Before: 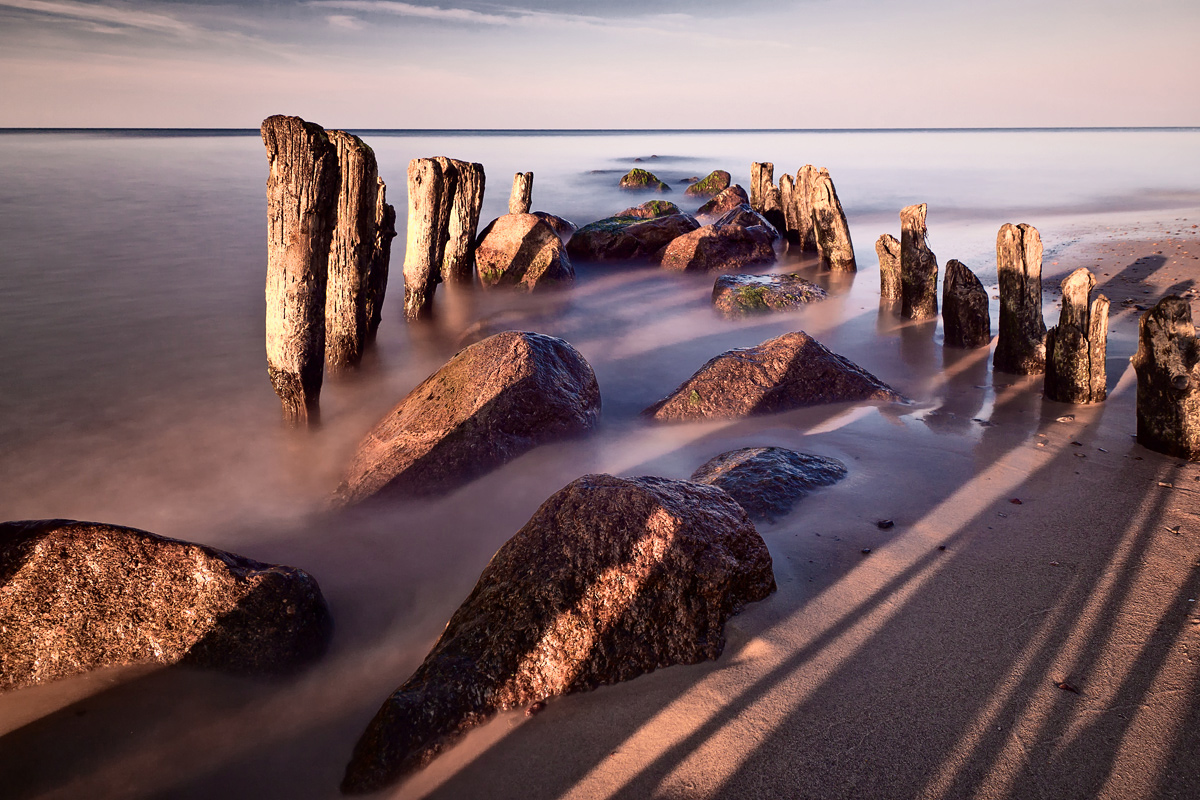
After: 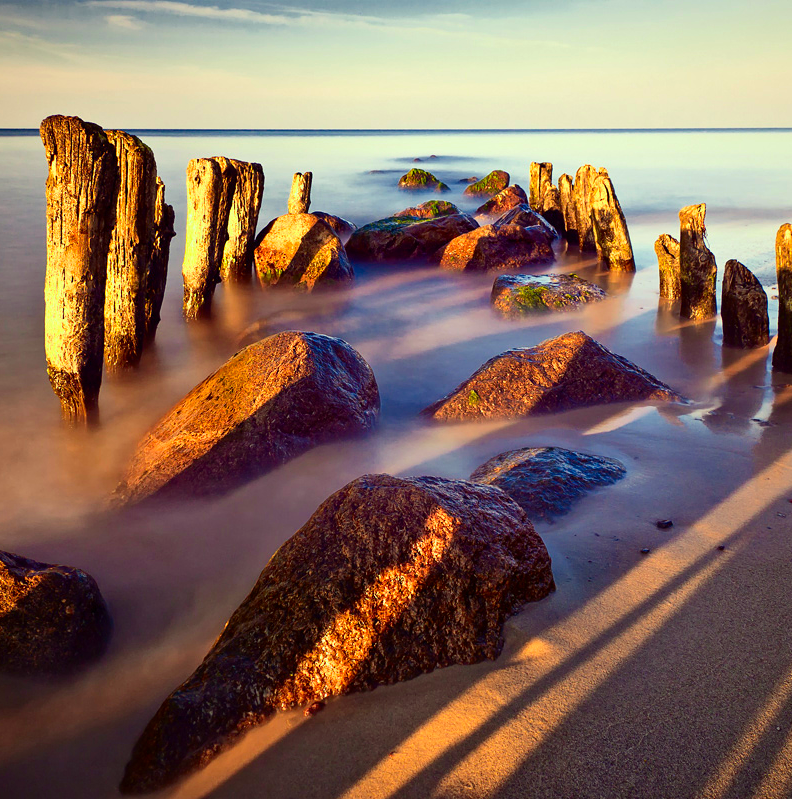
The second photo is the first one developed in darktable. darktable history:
color correction: highlights a* -10.77, highlights b* 9.8, saturation 1.72
exposure: exposure 0.2 EV, compensate highlight preservation false
crop and rotate: left 18.442%, right 15.508%
